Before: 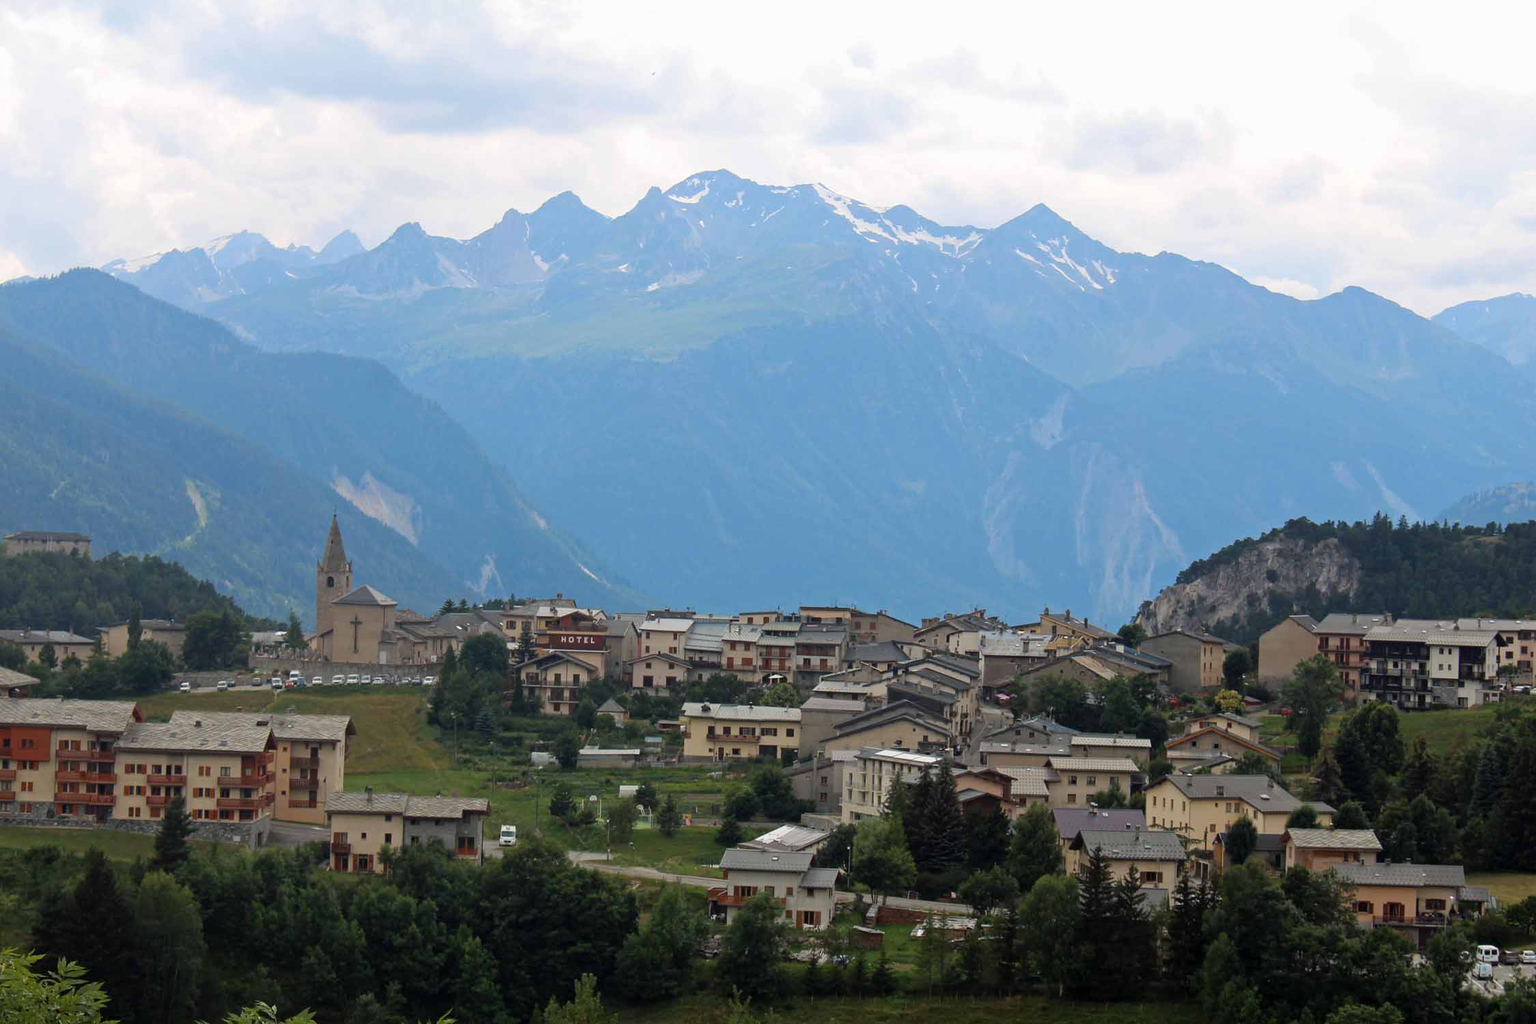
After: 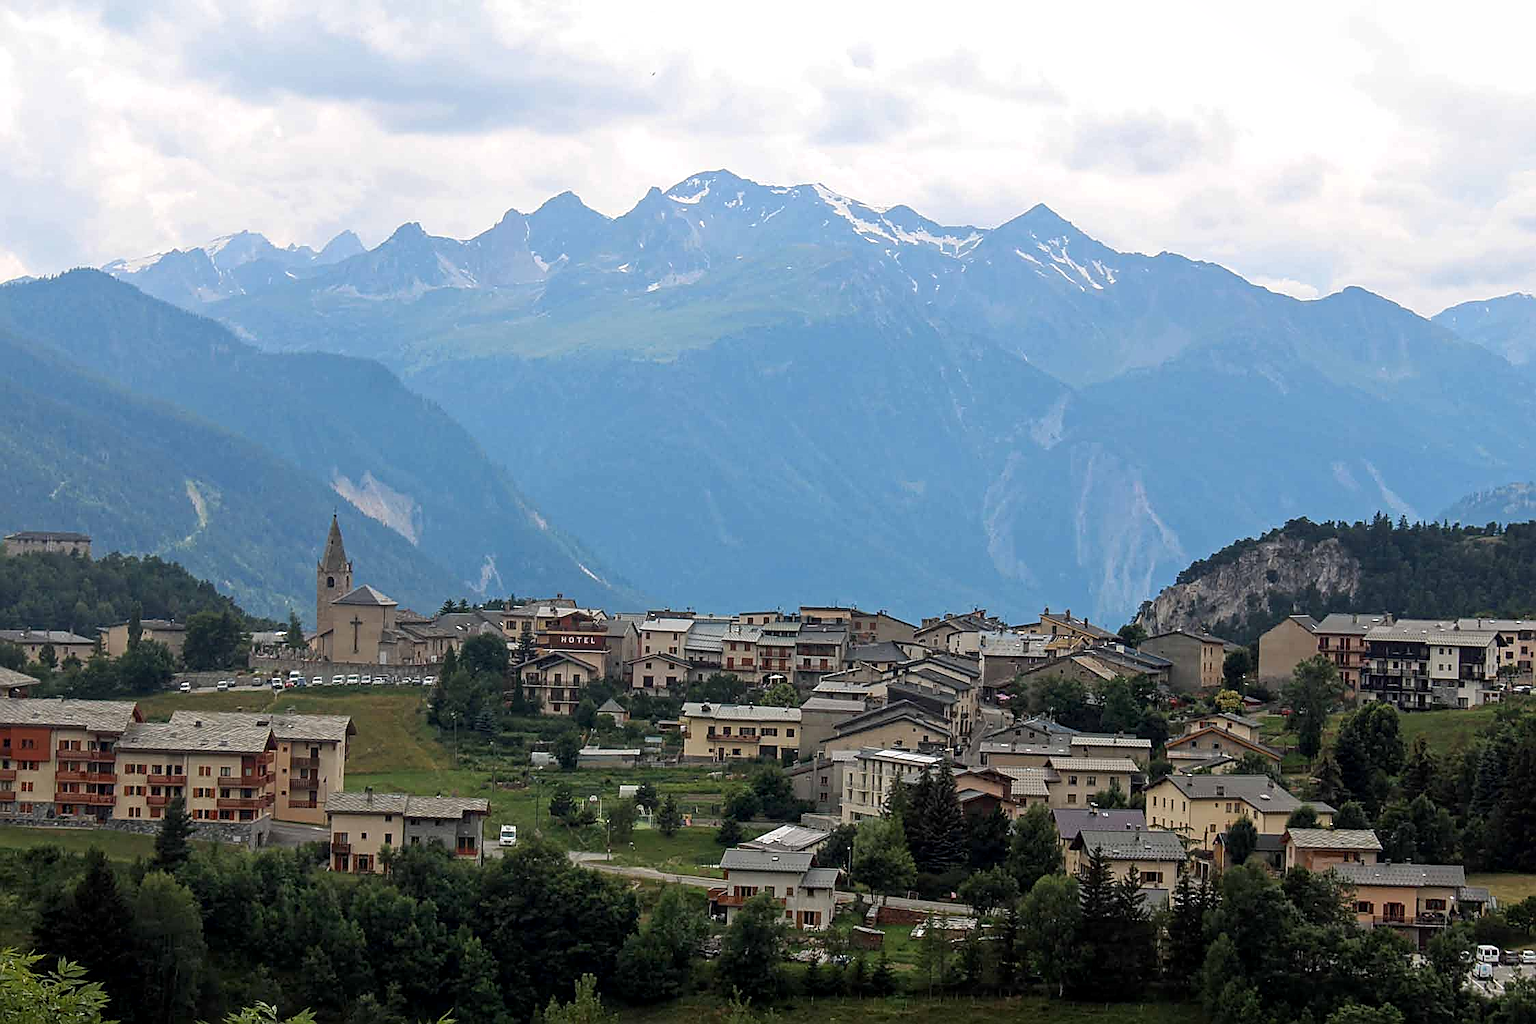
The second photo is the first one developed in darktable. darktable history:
sharpen: amount 1.005
local contrast: on, module defaults
